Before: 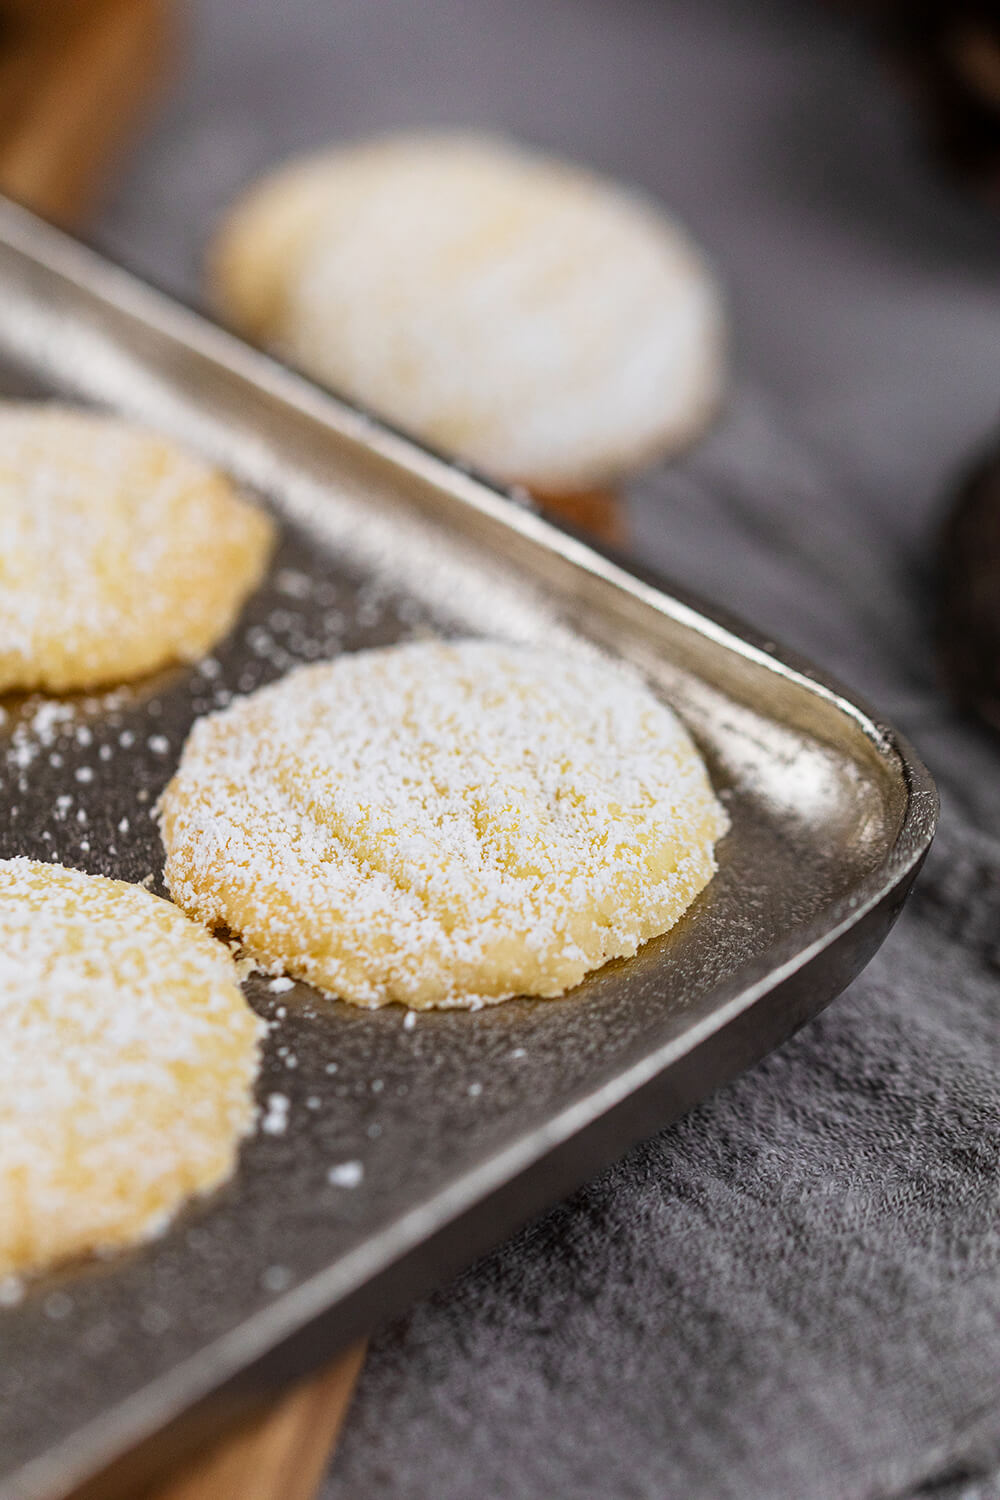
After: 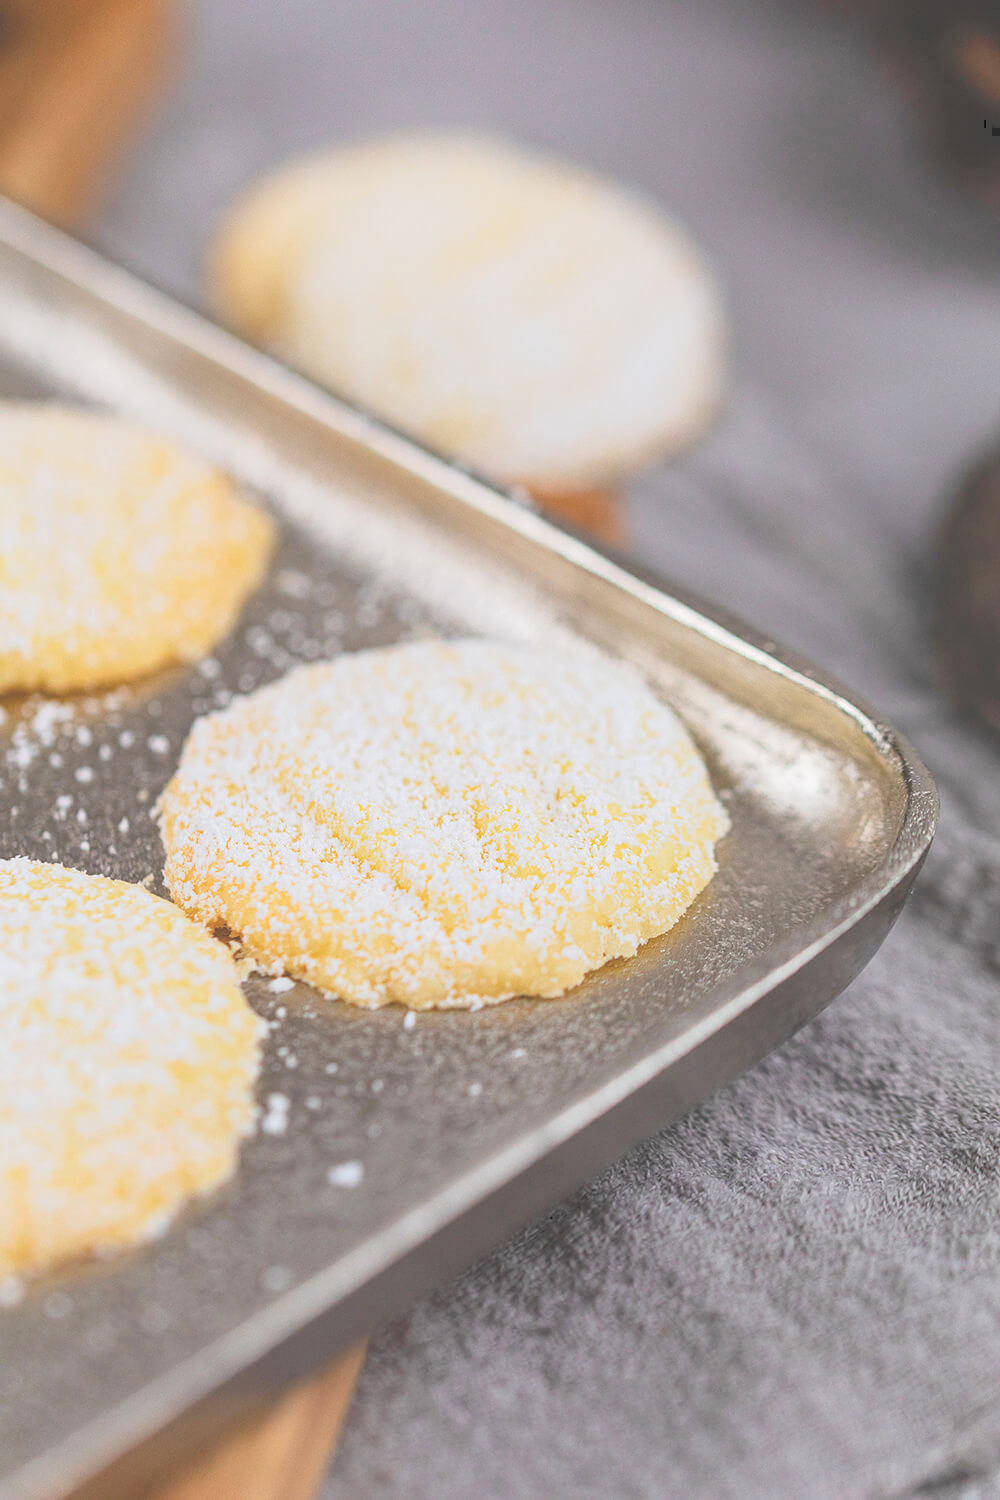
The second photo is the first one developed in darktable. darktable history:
tone curve: curves: ch0 [(0, 0) (0.003, 0.275) (0.011, 0.288) (0.025, 0.309) (0.044, 0.326) (0.069, 0.346) (0.1, 0.37) (0.136, 0.396) (0.177, 0.432) (0.224, 0.473) (0.277, 0.516) (0.335, 0.566) (0.399, 0.611) (0.468, 0.661) (0.543, 0.711) (0.623, 0.761) (0.709, 0.817) (0.801, 0.867) (0.898, 0.911) (1, 1)], color space Lab, independent channels
